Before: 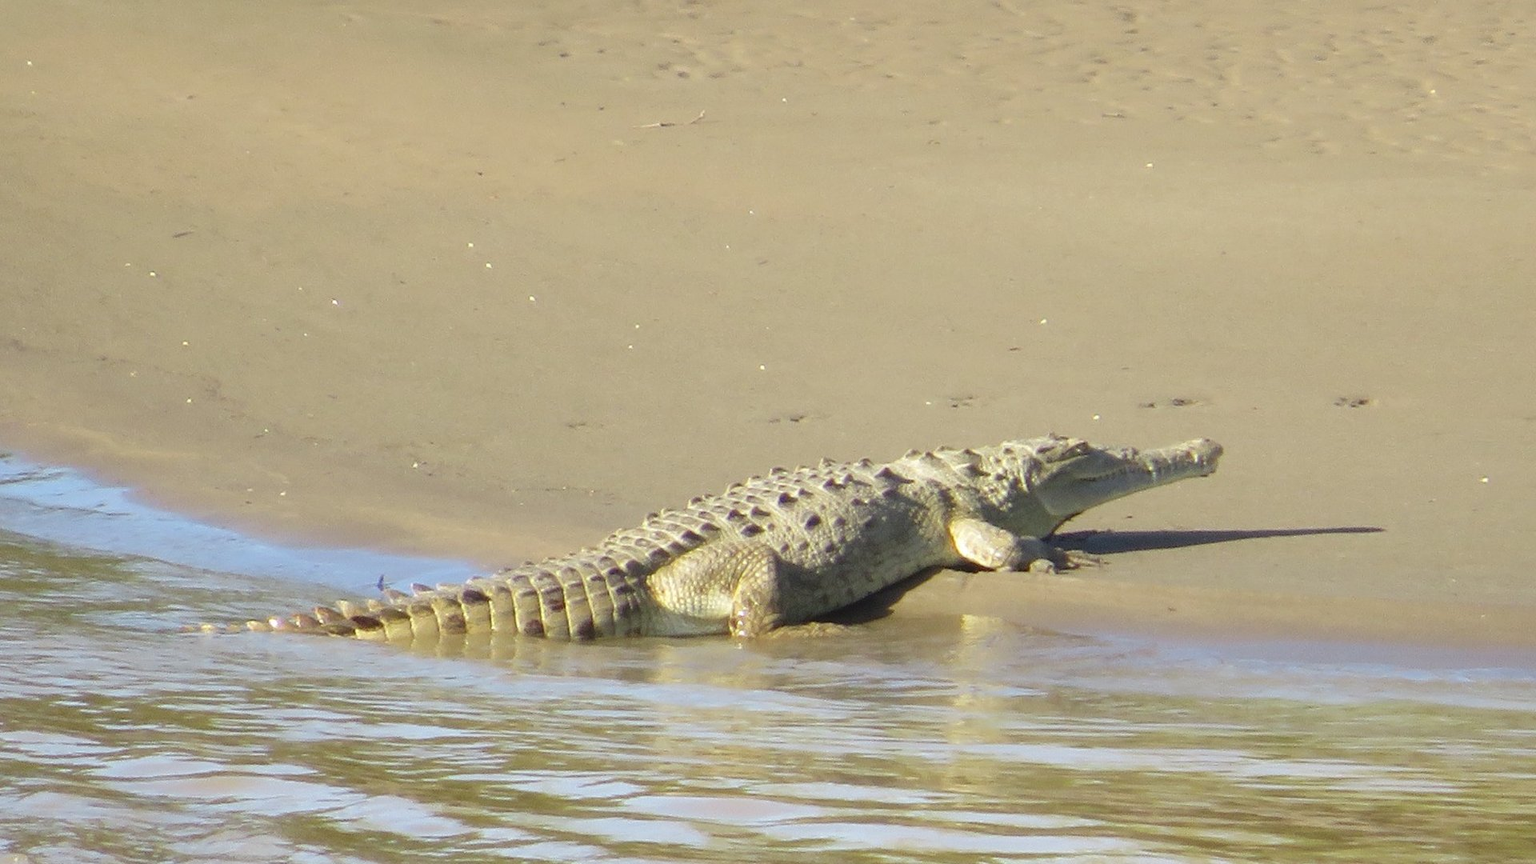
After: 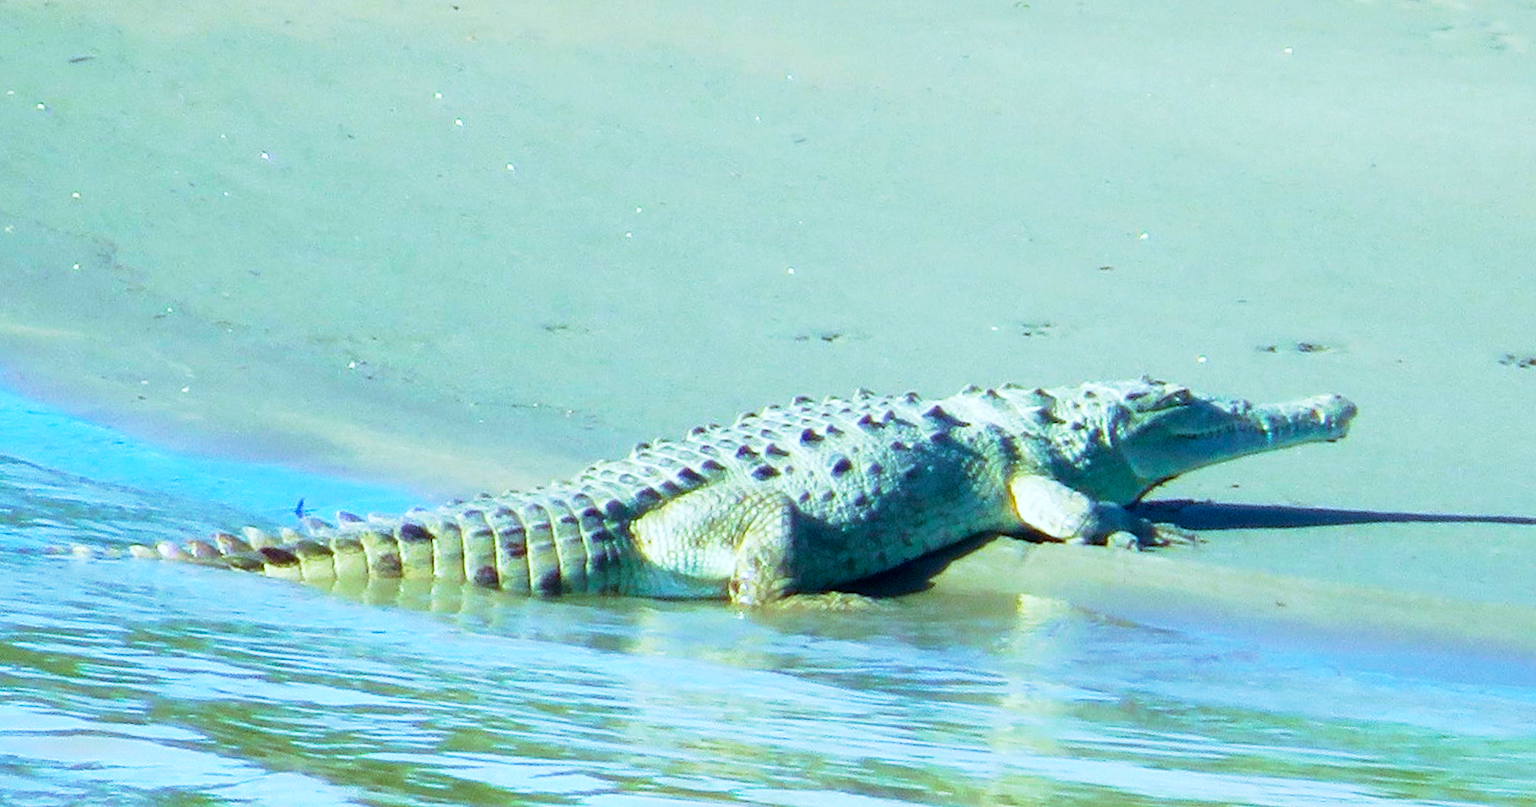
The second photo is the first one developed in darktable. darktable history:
color balance rgb: power › luminance -7.823%, power › chroma 1.116%, power › hue 216.45°, global offset › luminance -0.493%, perceptual saturation grading › global saturation 25.532%, global vibrance 20%
crop and rotate: angle -3.67°, left 9.916%, top 20.636%, right 12.36%, bottom 11.814%
velvia: on, module defaults
base curve: curves: ch0 [(0, 0) (0.005, 0.002) (0.193, 0.295) (0.399, 0.664) (0.75, 0.928) (1, 1)], preserve colors none
color calibration: x 0.396, y 0.386, temperature 3624.07 K
